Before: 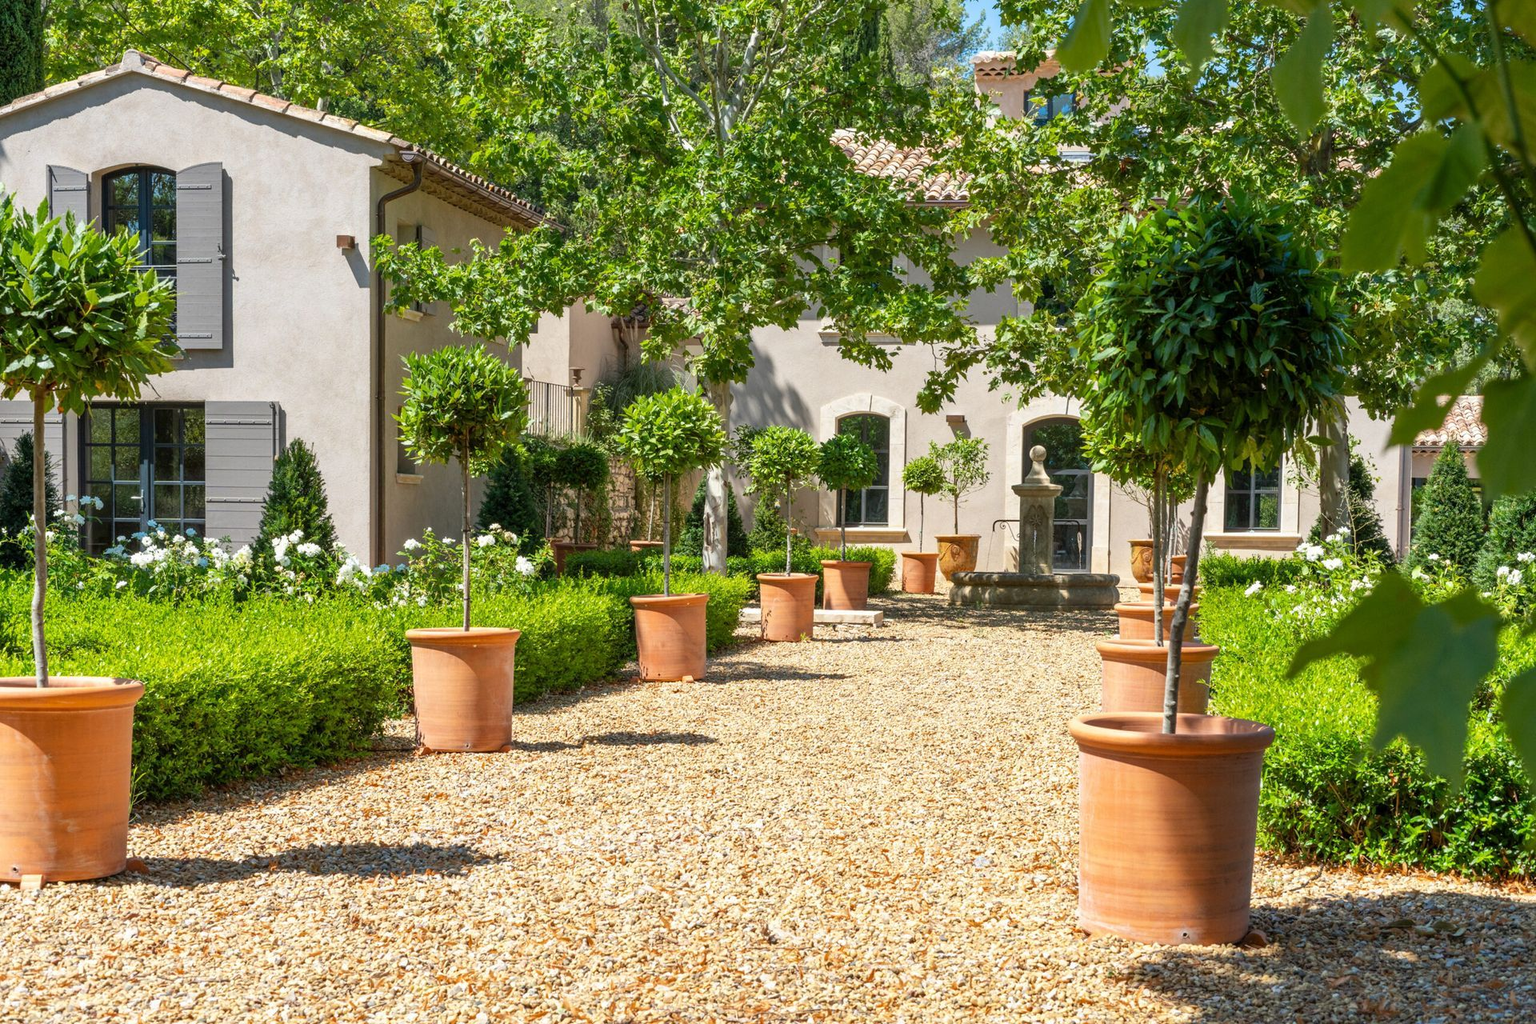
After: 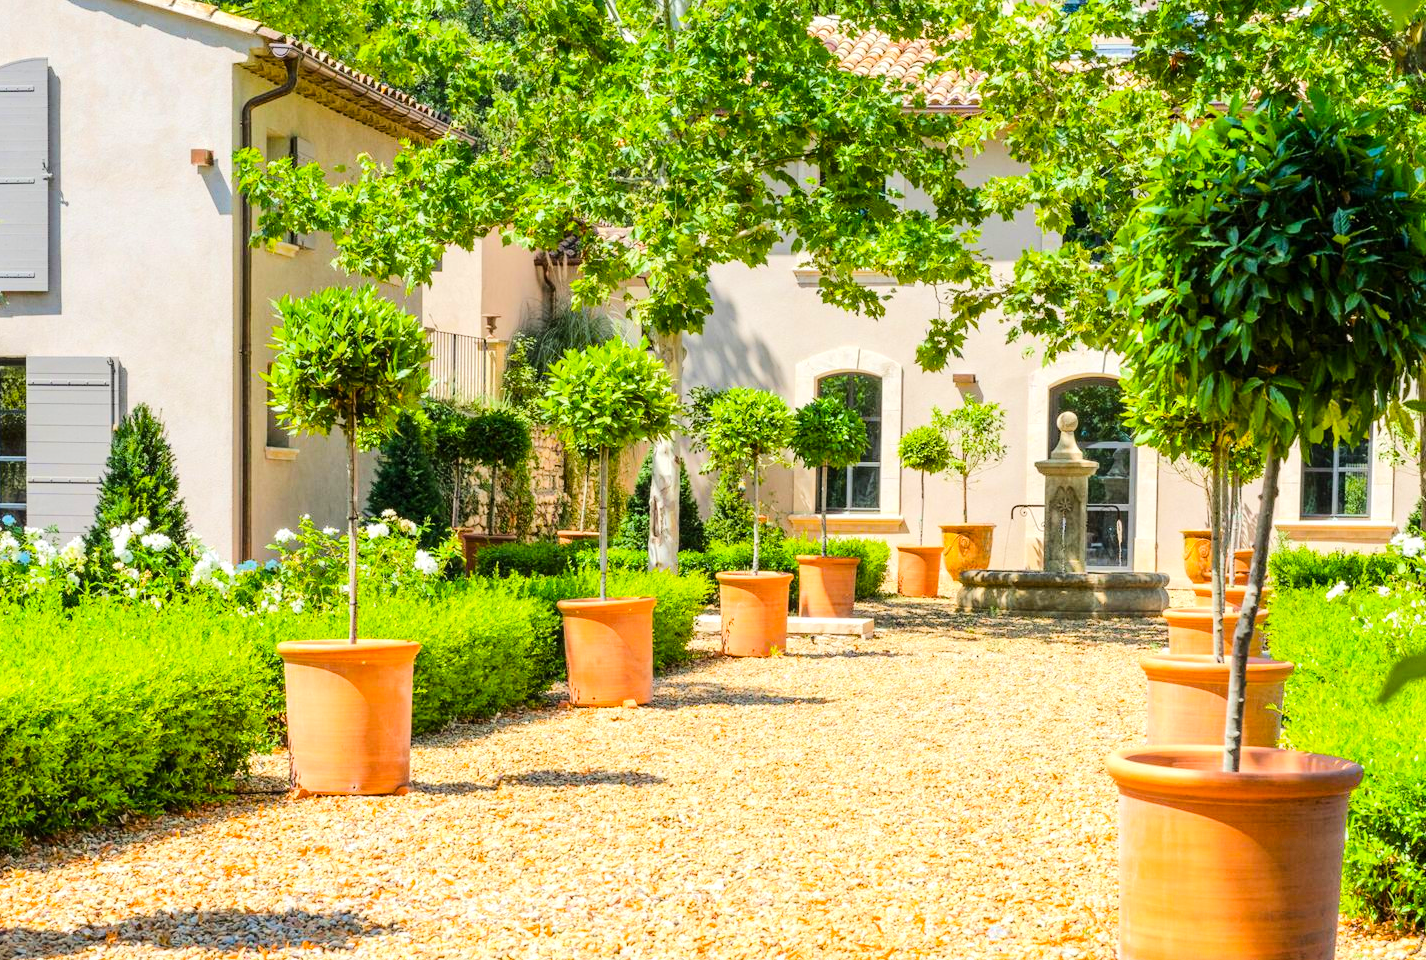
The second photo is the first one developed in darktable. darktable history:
color correction: highlights a* -0.325, highlights b* -0.129
crop and rotate: left 12.026%, top 11.335%, right 13.691%, bottom 13.663%
tone equalizer: -7 EV 0.165 EV, -6 EV 0.607 EV, -5 EV 1.15 EV, -4 EV 1.35 EV, -3 EV 1.12 EV, -2 EV 0.6 EV, -1 EV 0.146 EV, edges refinement/feathering 500, mask exposure compensation -1.57 EV, preserve details no
color balance rgb: perceptual saturation grading › global saturation 30.084%, perceptual brilliance grading › global brilliance 2.974%, perceptual brilliance grading › highlights -2.229%, perceptual brilliance grading › shadows 2.961%
